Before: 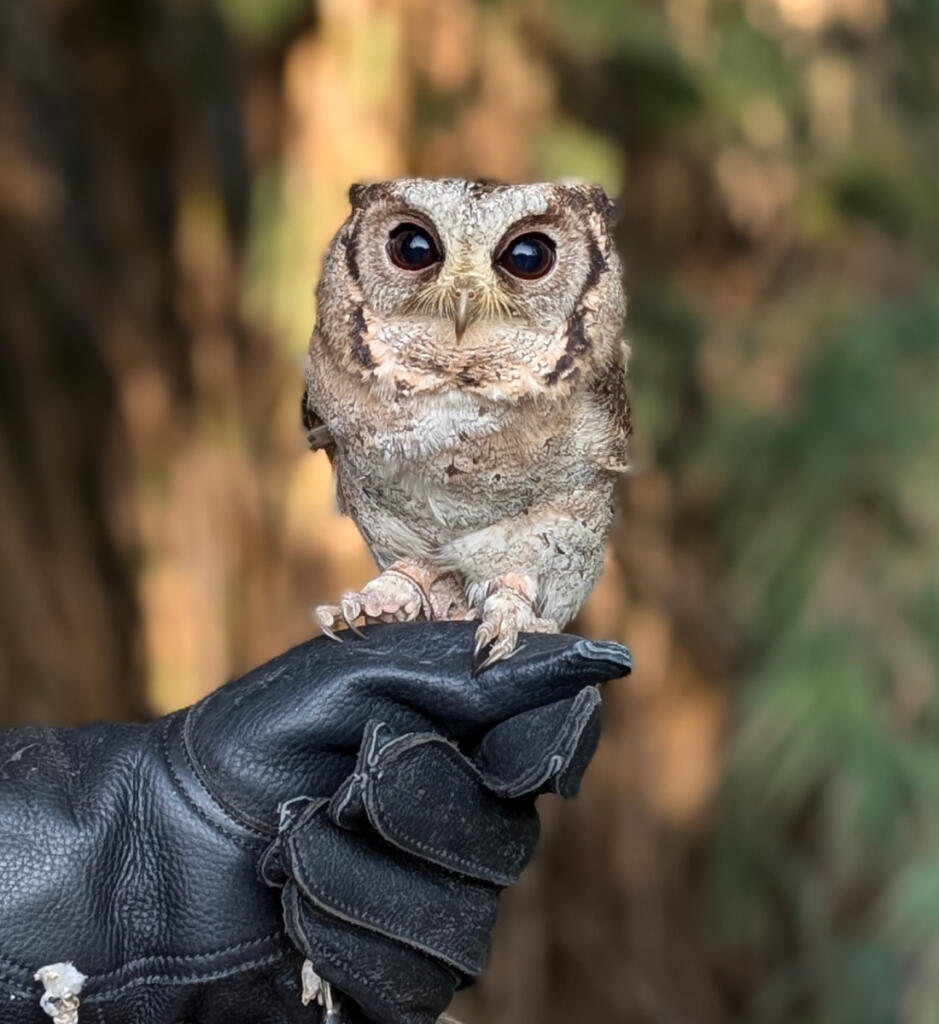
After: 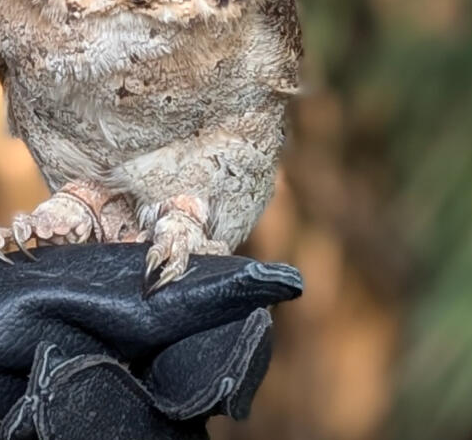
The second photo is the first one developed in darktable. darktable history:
crop: left 35.071%, top 36.928%, right 14.629%, bottom 20.007%
